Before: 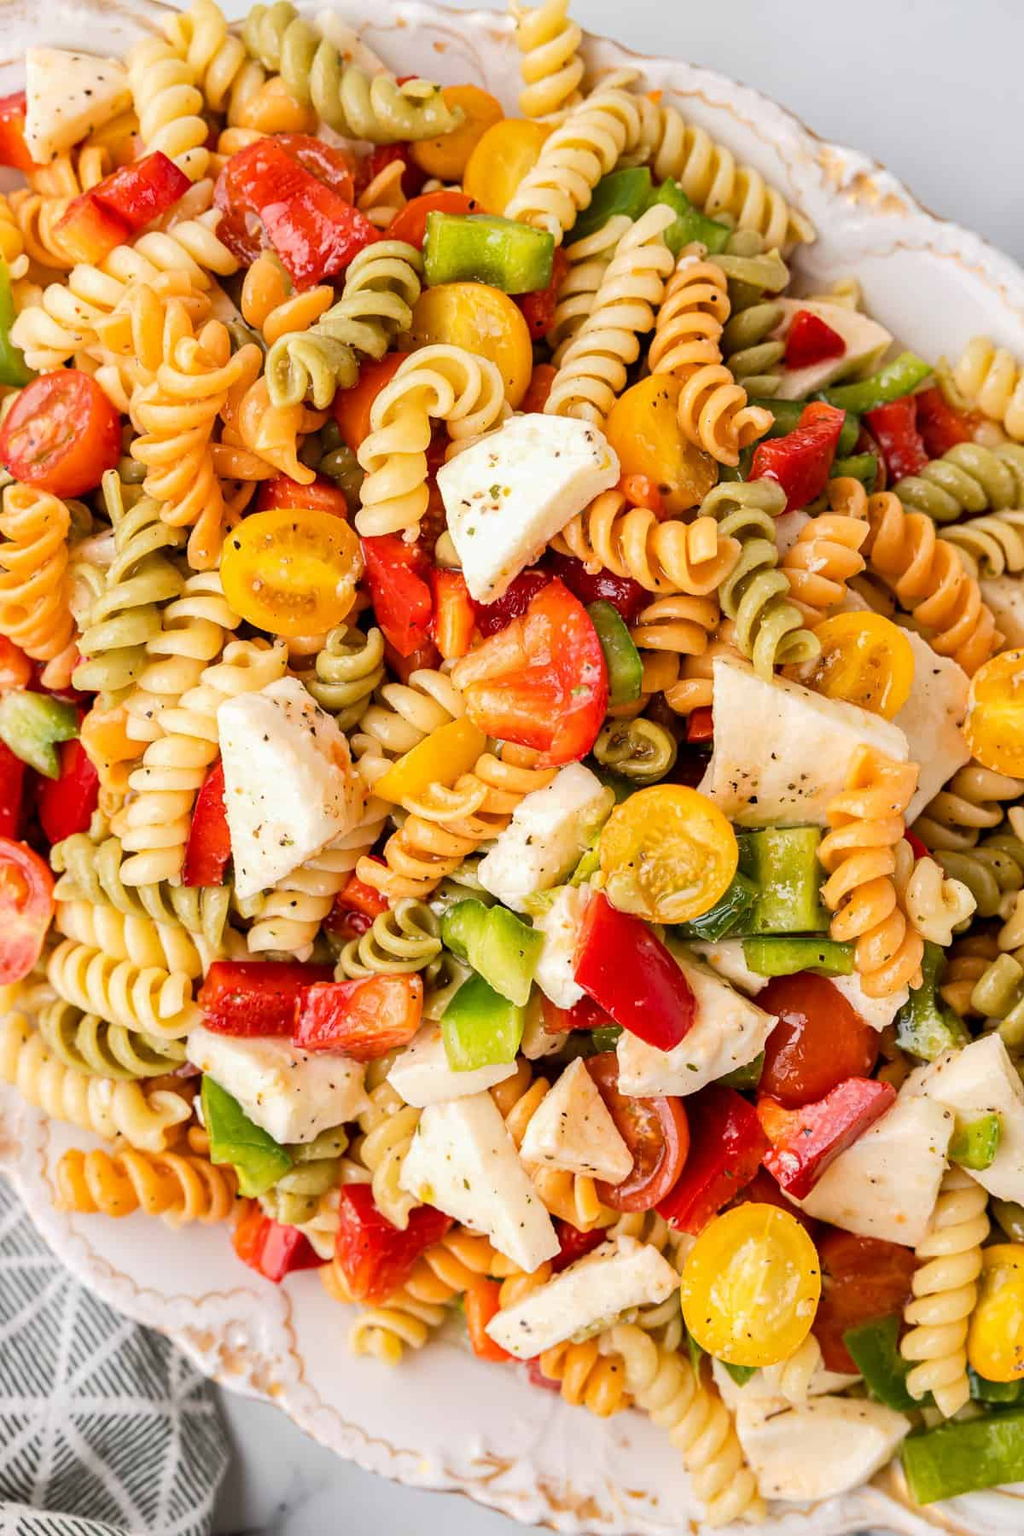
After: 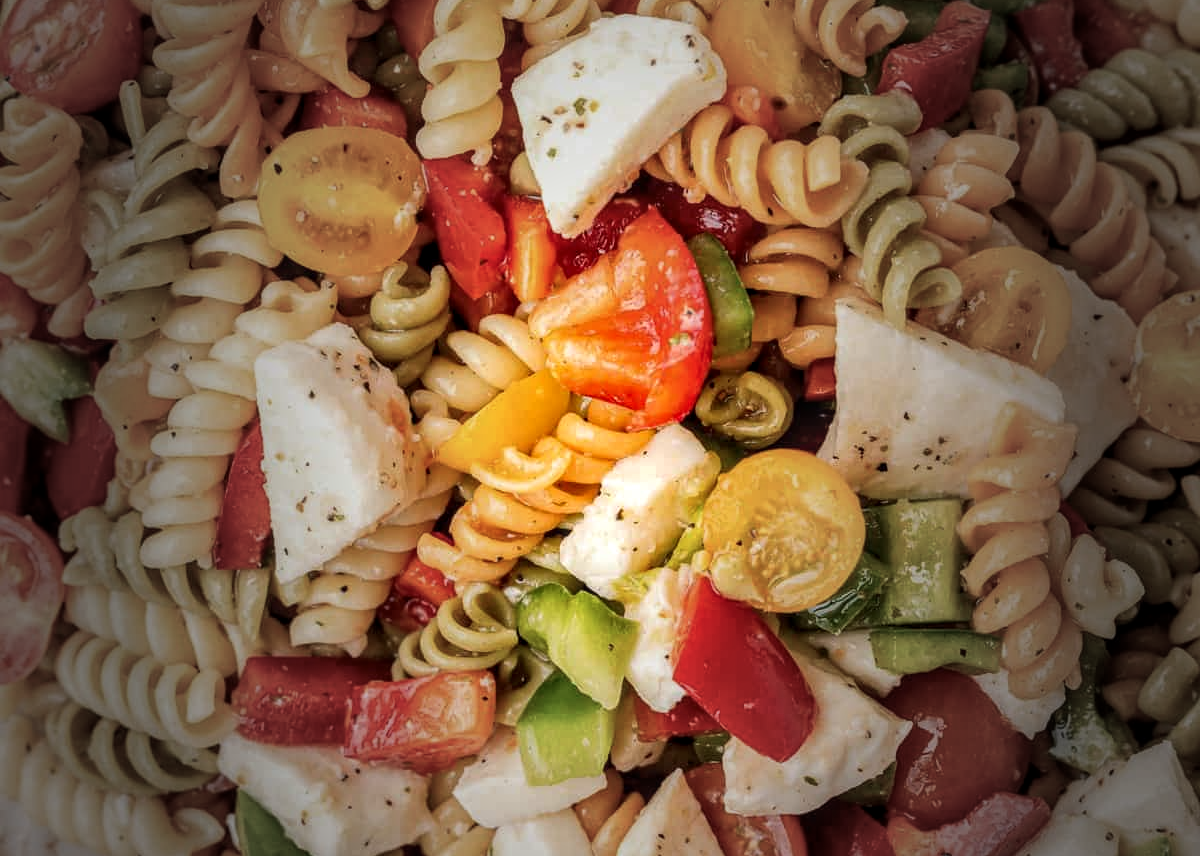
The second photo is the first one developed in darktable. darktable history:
crop and rotate: top 26.142%, bottom 26.26%
vignetting: fall-off start 15.91%, fall-off radius 98.87%, brightness -0.816, width/height ratio 0.719
local contrast: detail 130%
